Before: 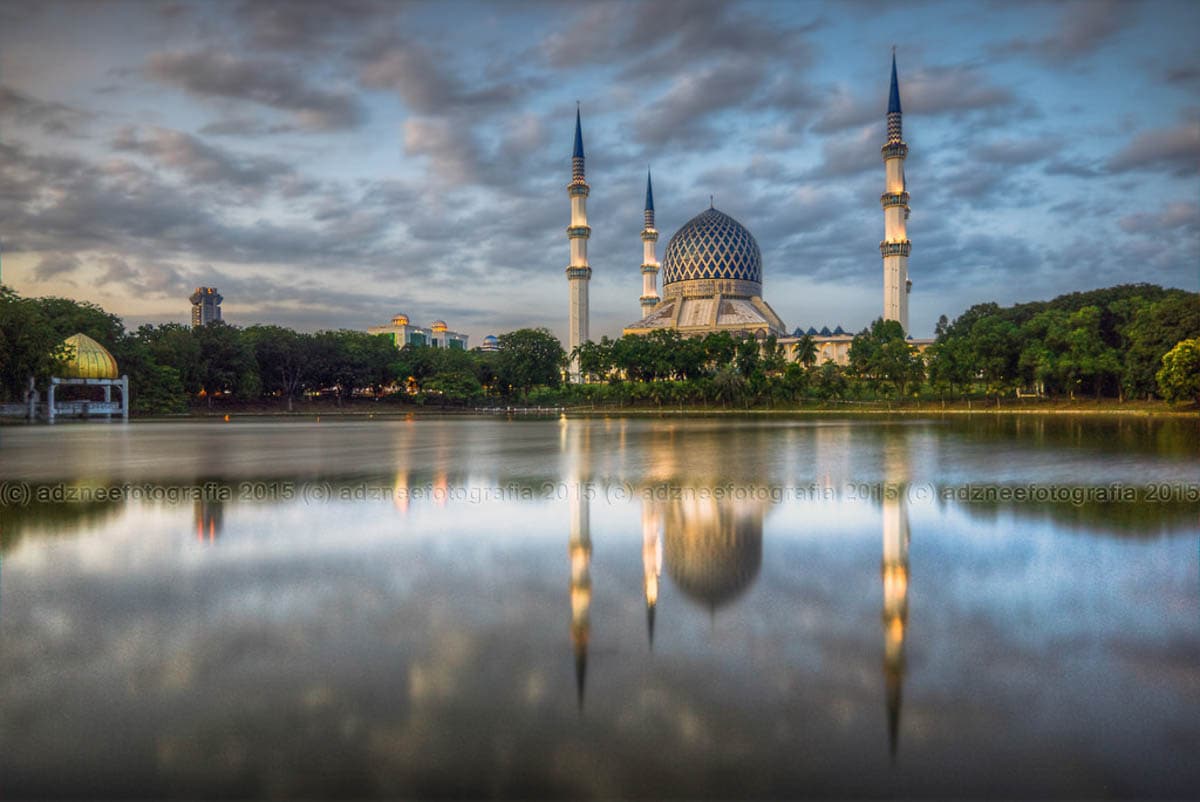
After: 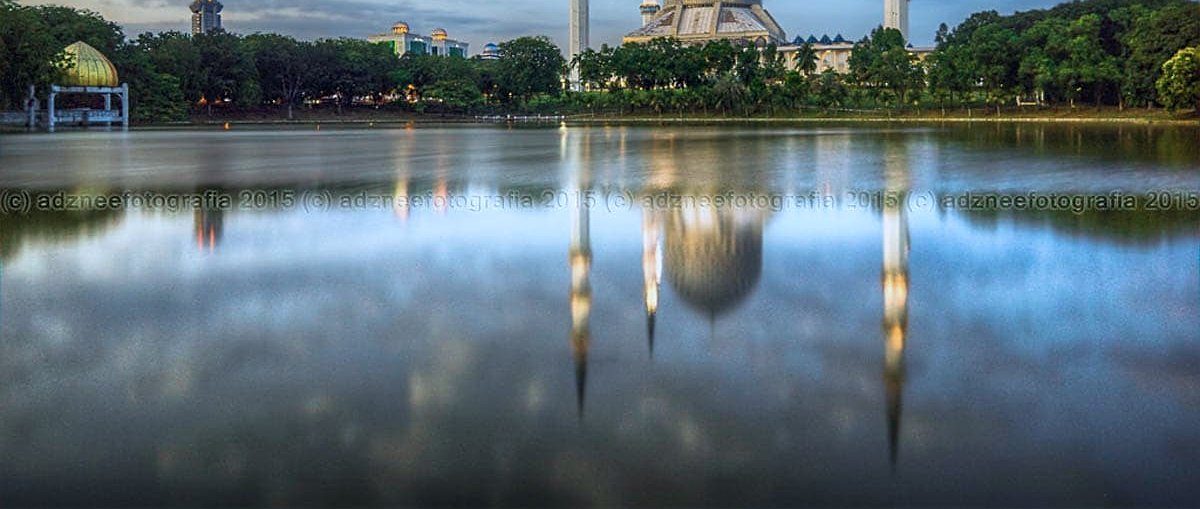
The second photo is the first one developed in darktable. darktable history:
color calibration: illuminant as shot in camera, x 0.383, y 0.38, temperature 3949.15 K, gamut compression 1.66
sharpen: on, module defaults
crop and rotate: top 36.435%
